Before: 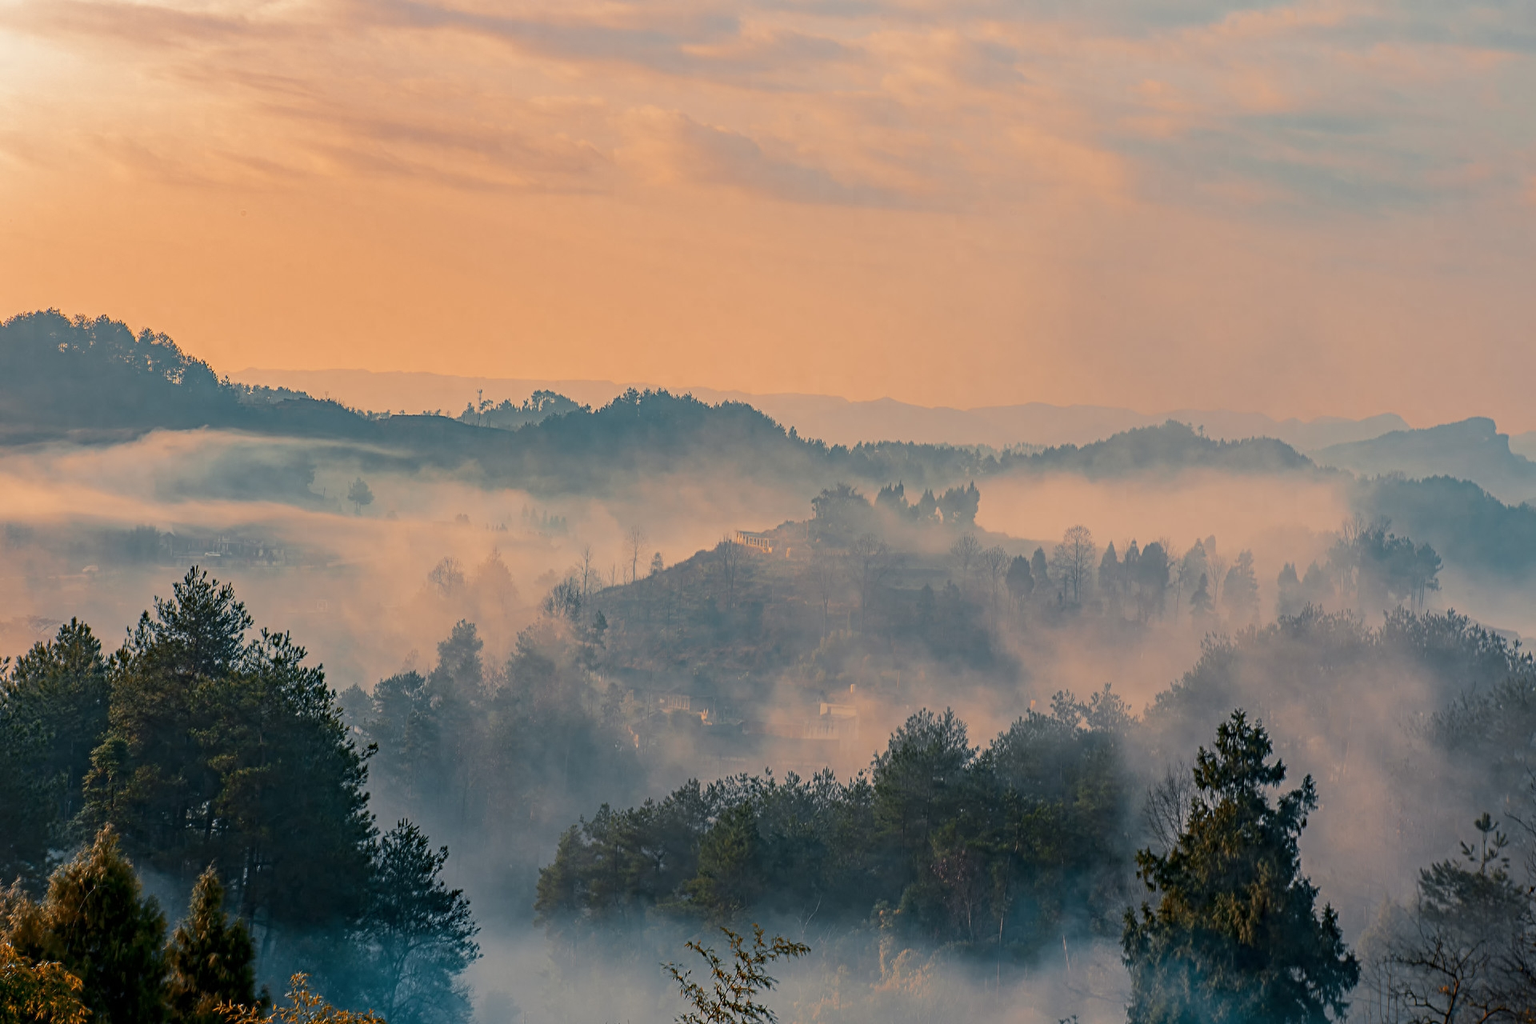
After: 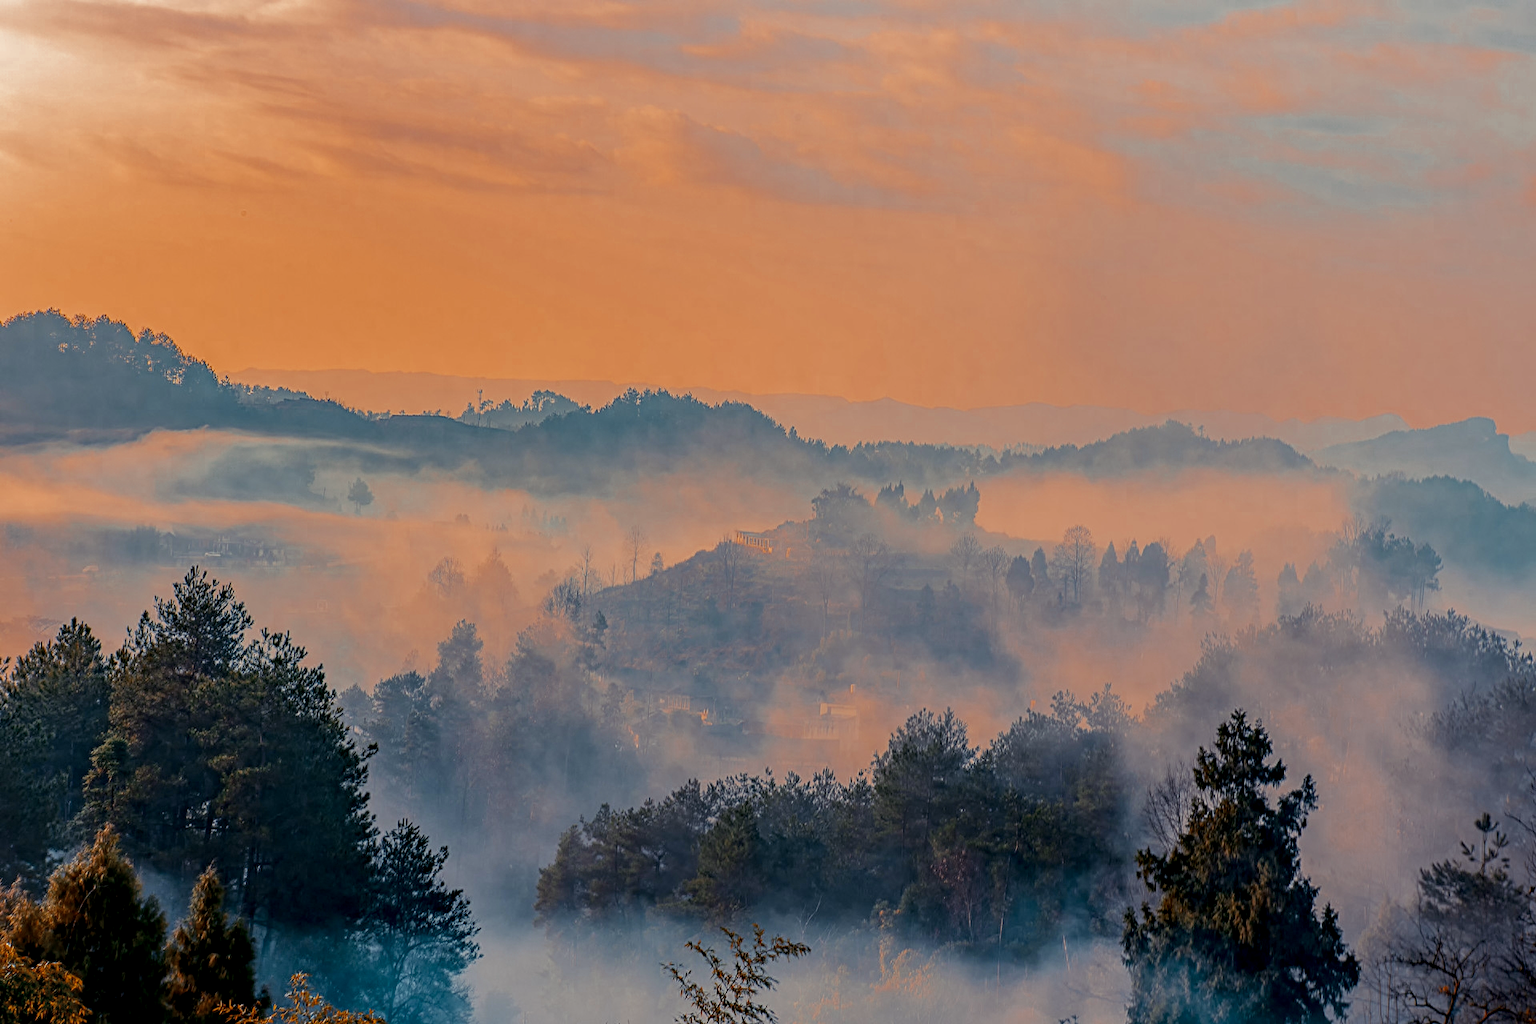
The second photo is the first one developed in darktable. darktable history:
color balance rgb: shadows lift › luminance 0.309%, shadows lift › chroma 6.858%, shadows lift › hue 299.23°, linear chroma grading › shadows -3.681%, linear chroma grading › highlights -4.631%, perceptual saturation grading › global saturation 25.509%, perceptual brilliance grading › global brilliance 2.116%, perceptual brilliance grading › highlights -3.81%, global vibrance 2.344%
color zones: curves: ch0 [(0, 0.5) (0.125, 0.4) (0.25, 0.5) (0.375, 0.4) (0.5, 0.4) (0.625, 0.6) (0.75, 0.6) (0.875, 0.5)]; ch1 [(0, 0.35) (0.125, 0.45) (0.25, 0.35) (0.375, 0.35) (0.5, 0.35) (0.625, 0.35) (0.75, 0.45) (0.875, 0.35)]; ch2 [(0, 0.6) (0.125, 0.5) (0.25, 0.5) (0.375, 0.6) (0.5, 0.6) (0.625, 0.5) (0.75, 0.5) (0.875, 0.5)]
local contrast: on, module defaults
